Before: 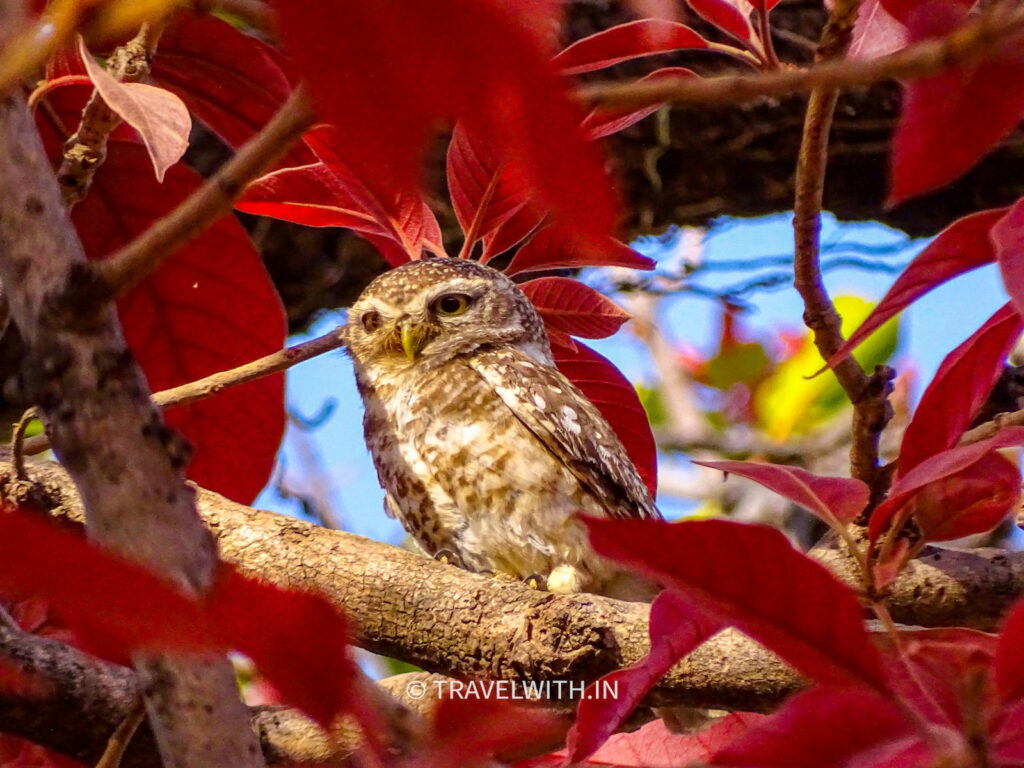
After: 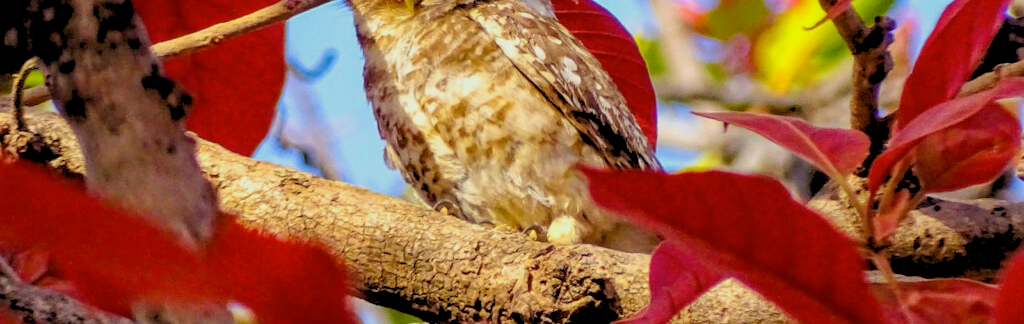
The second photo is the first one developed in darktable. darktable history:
crop: top 45.551%, bottom 12.262%
color correction: highlights a* -4.28, highlights b* 6.53
rgb levels: preserve colors sum RGB, levels [[0.038, 0.433, 0.934], [0, 0.5, 1], [0, 0.5, 1]]
